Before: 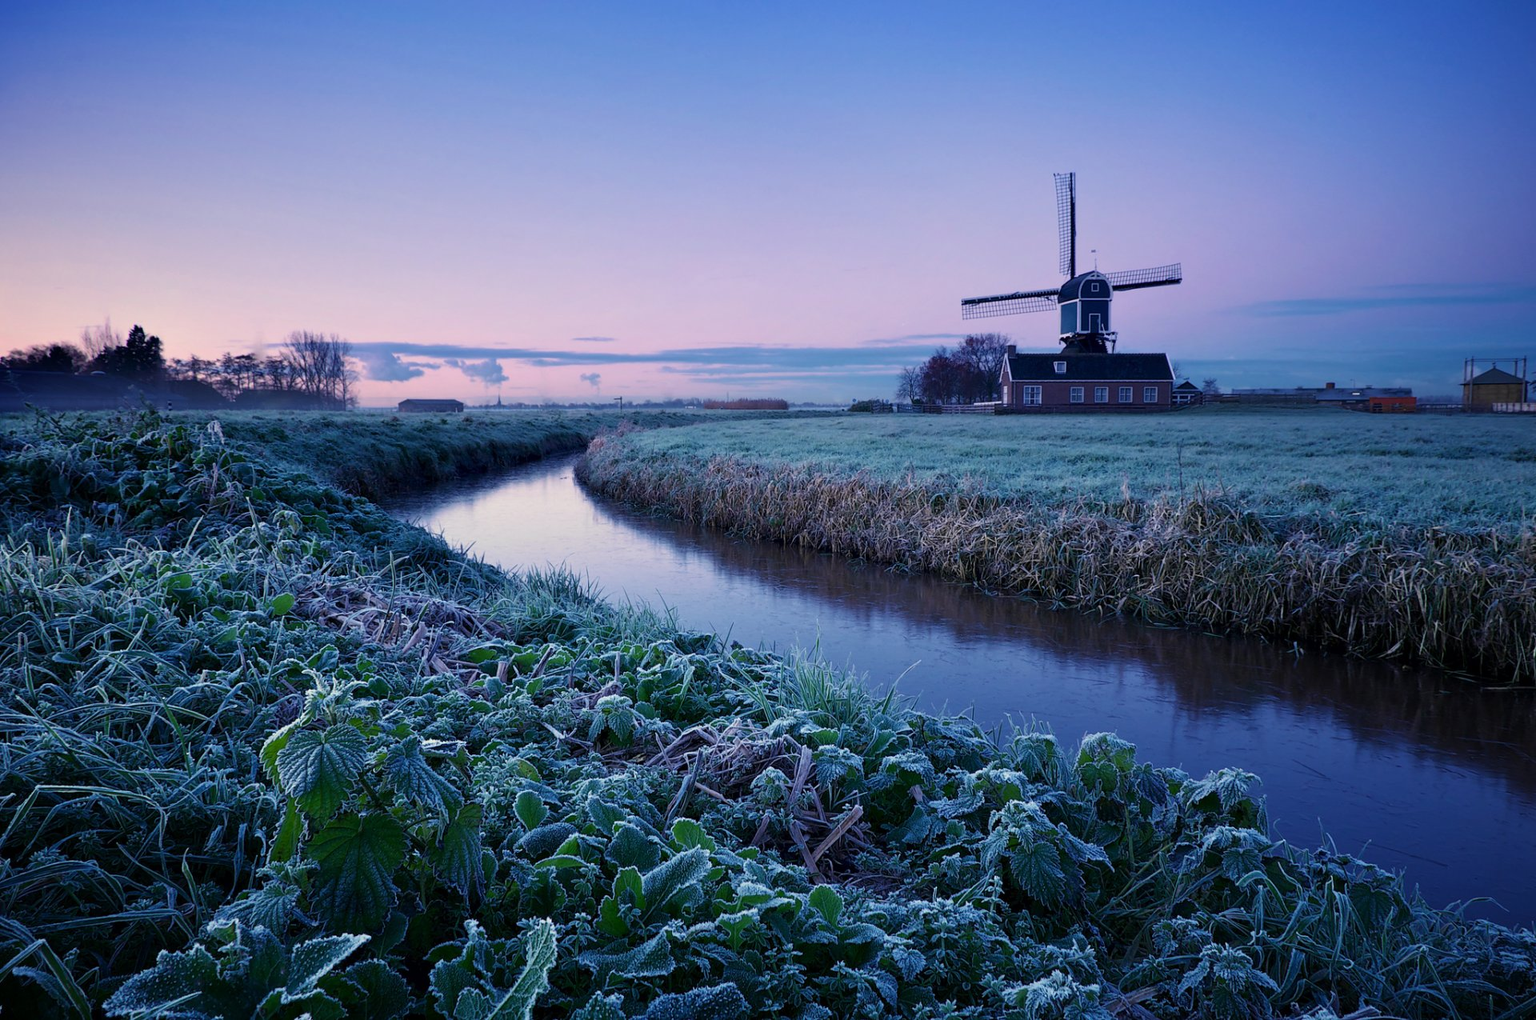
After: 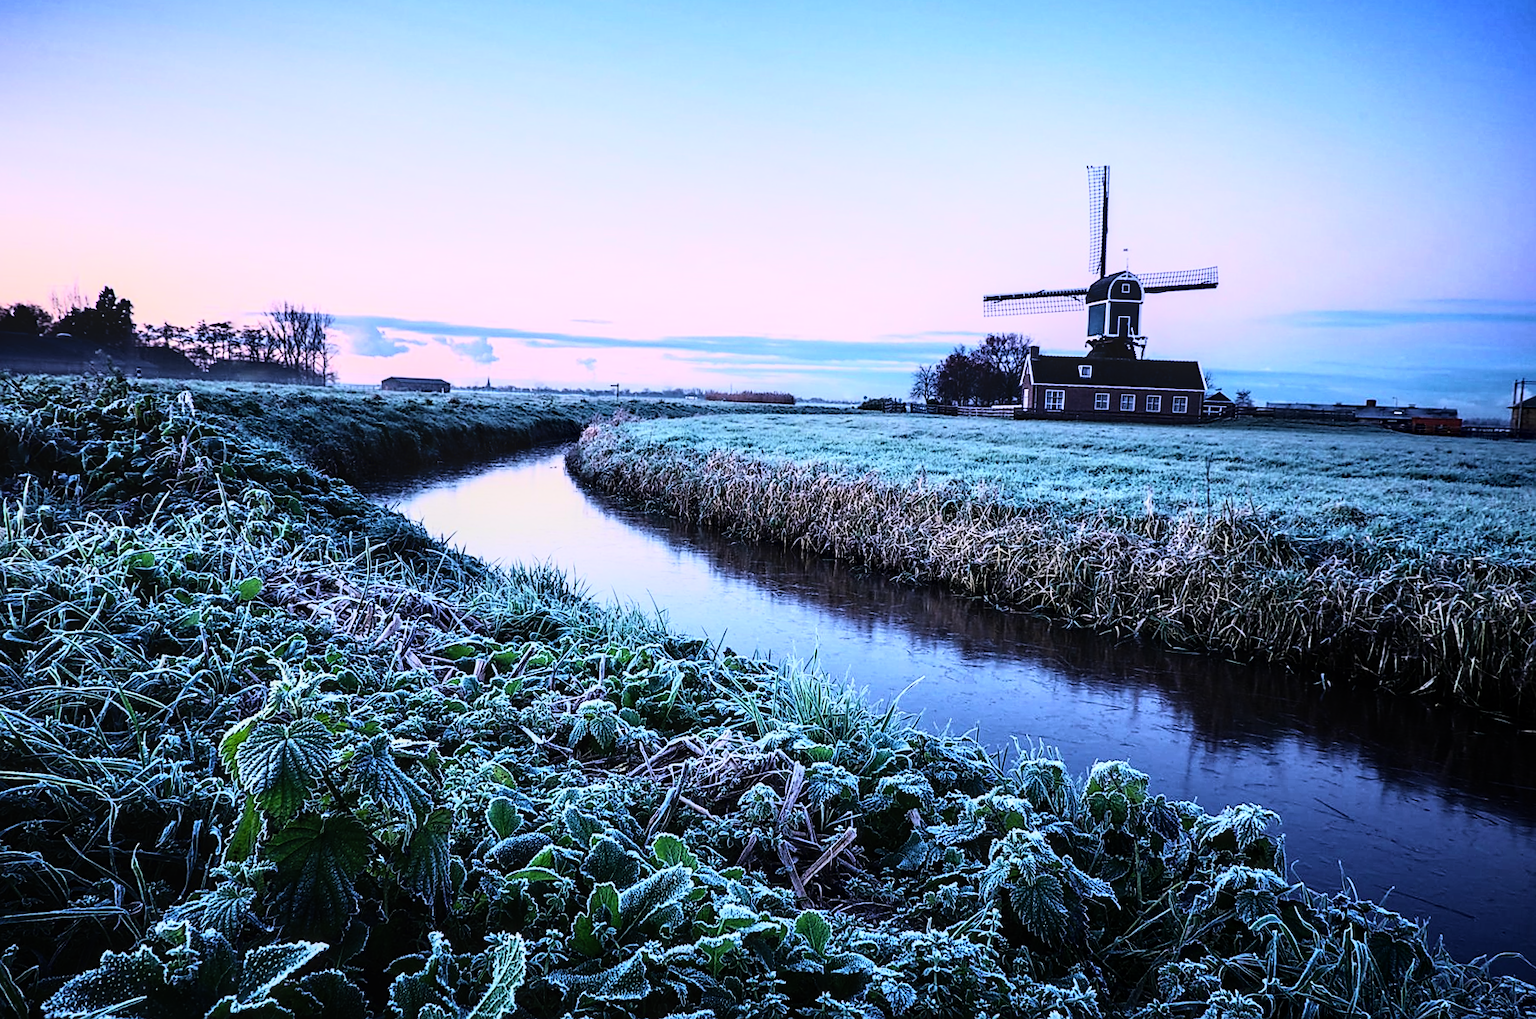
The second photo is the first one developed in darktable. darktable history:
local contrast: on, module defaults
crop and rotate: angle -2.38°
rgb curve: curves: ch0 [(0, 0) (0.21, 0.15) (0.24, 0.21) (0.5, 0.75) (0.75, 0.96) (0.89, 0.99) (1, 1)]; ch1 [(0, 0.02) (0.21, 0.13) (0.25, 0.2) (0.5, 0.67) (0.75, 0.9) (0.89, 0.97) (1, 1)]; ch2 [(0, 0.02) (0.21, 0.13) (0.25, 0.2) (0.5, 0.67) (0.75, 0.9) (0.89, 0.97) (1, 1)], compensate middle gray true
sharpen: on, module defaults
